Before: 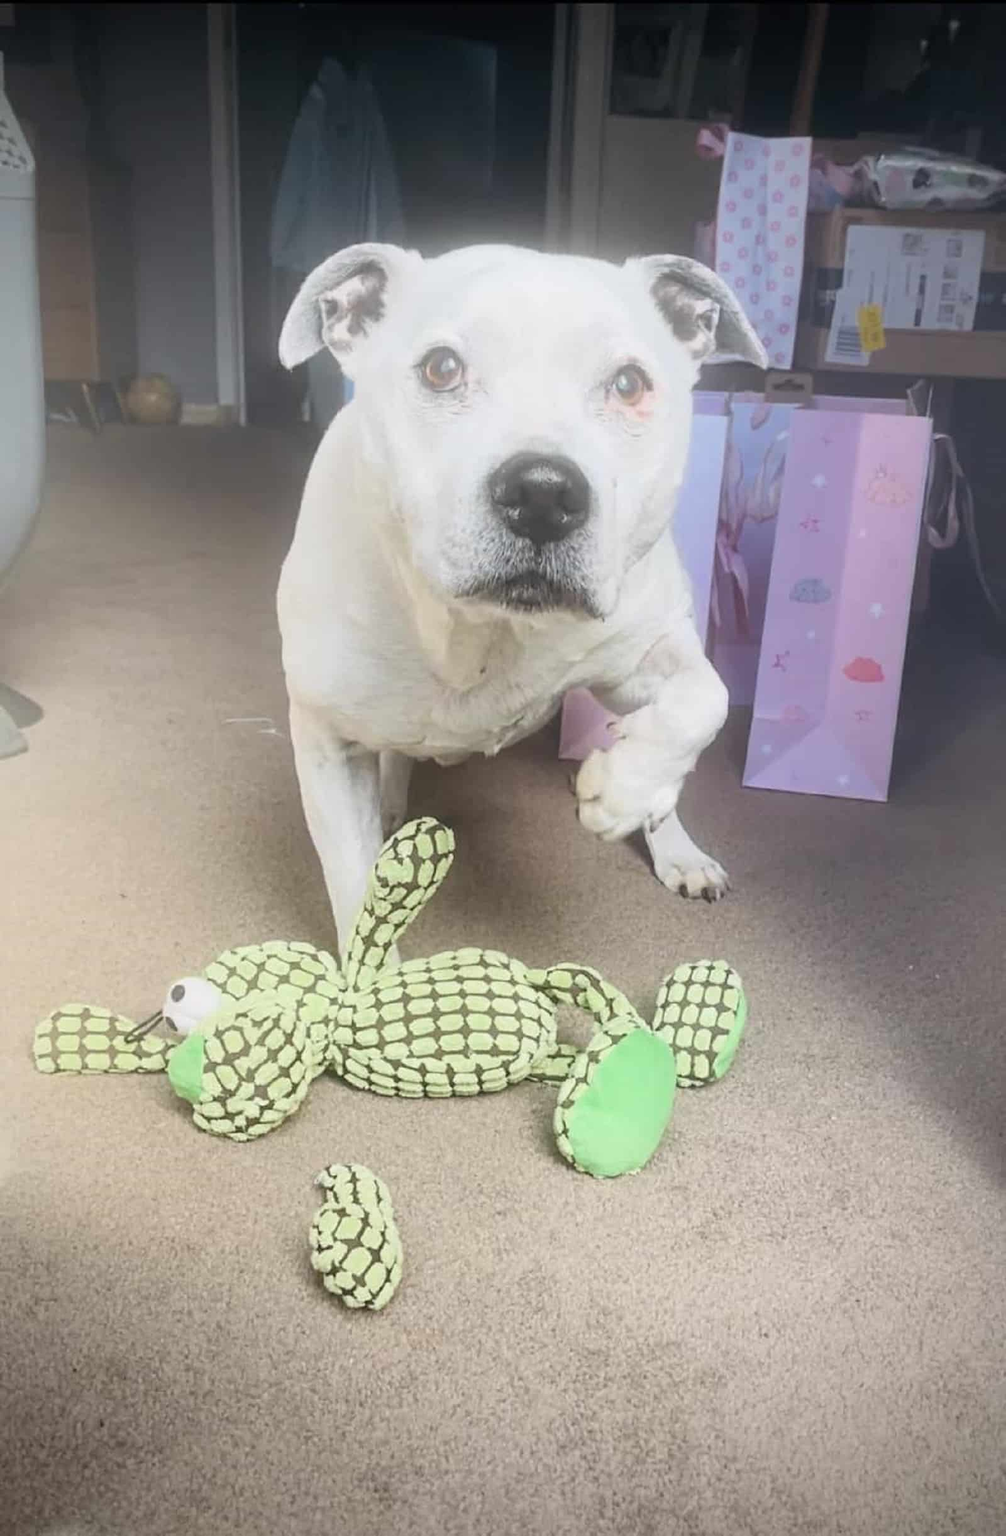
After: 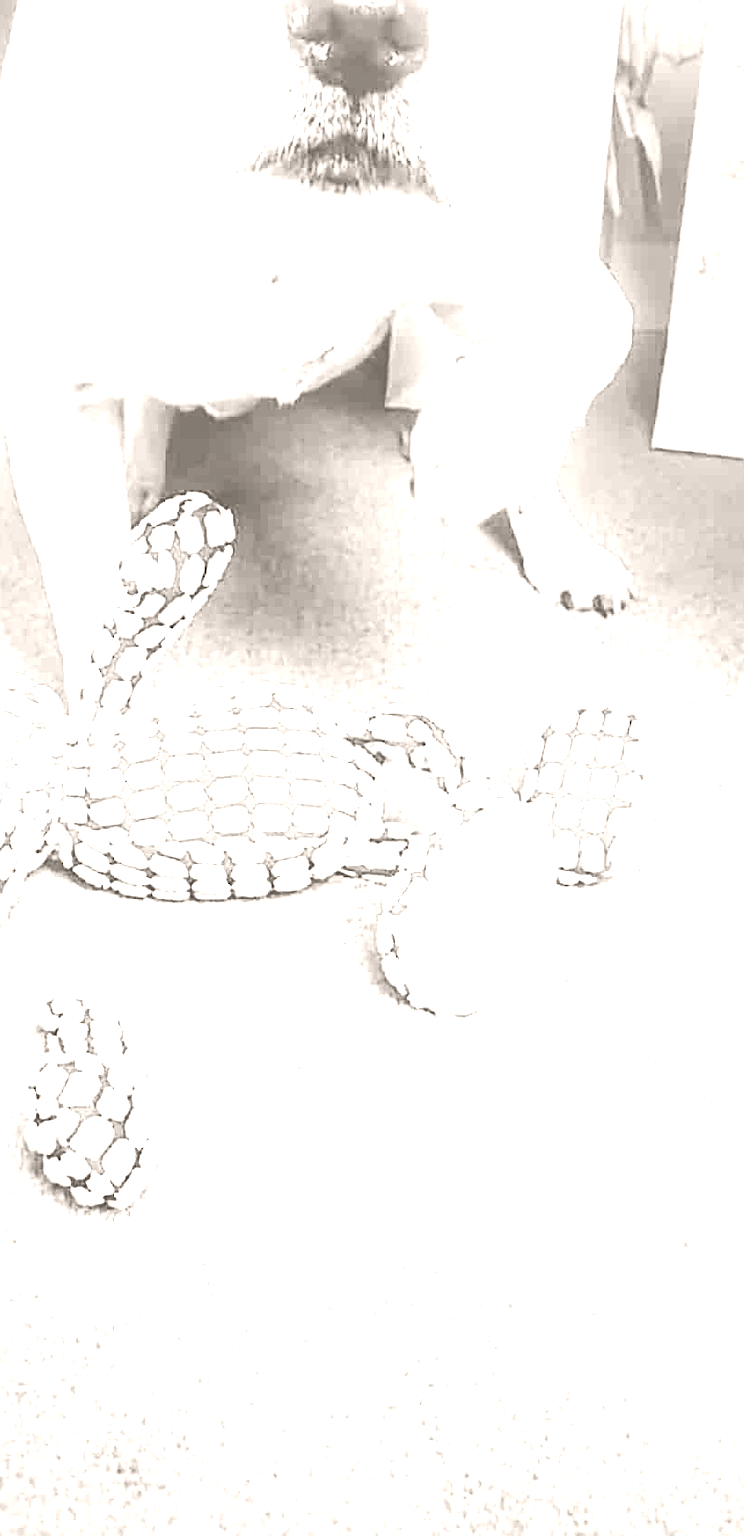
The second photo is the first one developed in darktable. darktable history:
sharpen: on, module defaults
base curve: curves: ch0 [(0, 0) (0.04, 0.03) (0.133, 0.232) (0.448, 0.748) (0.843, 0.968) (1, 1)], preserve colors none
color balance rgb: shadows lift › luminance -28.76%, shadows lift › chroma 15%, shadows lift › hue 270°, power › chroma 1%, power › hue 255°, highlights gain › luminance 7.14%, highlights gain › chroma 2%, highlights gain › hue 90°, global offset › luminance -0.29%, global offset › hue 260°, perceptual saturation grading › global saturation 20%, perceptual saturation grading › highlights -13.92%, perceptual saturation grading › shadows 50%
colorize: hue 34.49°, saturation 35.33%, source mix 100%, lightness 55%, version 1
crop and rotate: left 29.237%, top 31.152%, right 19.807%
